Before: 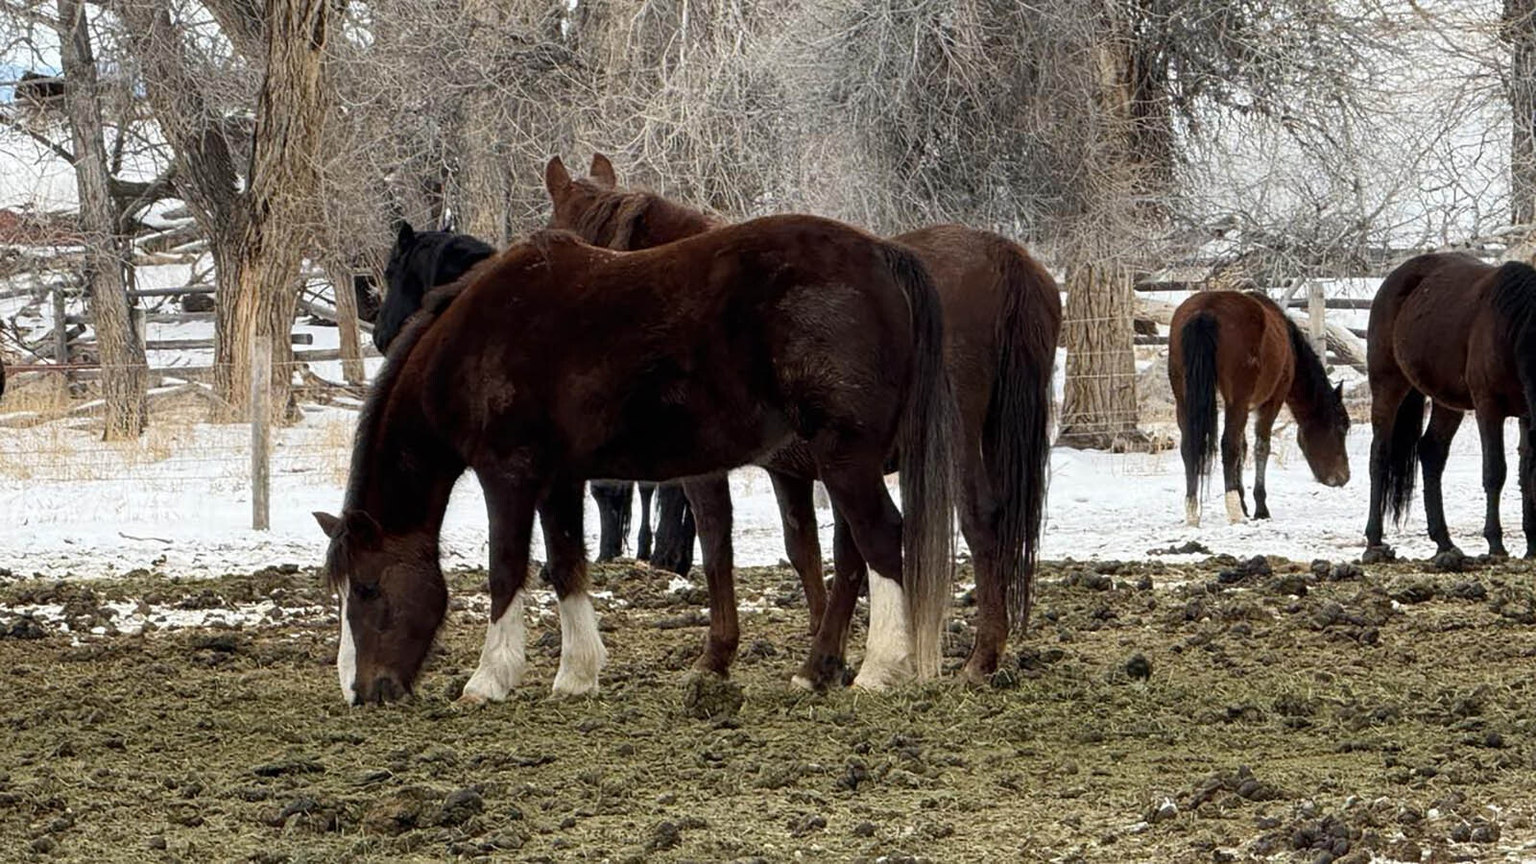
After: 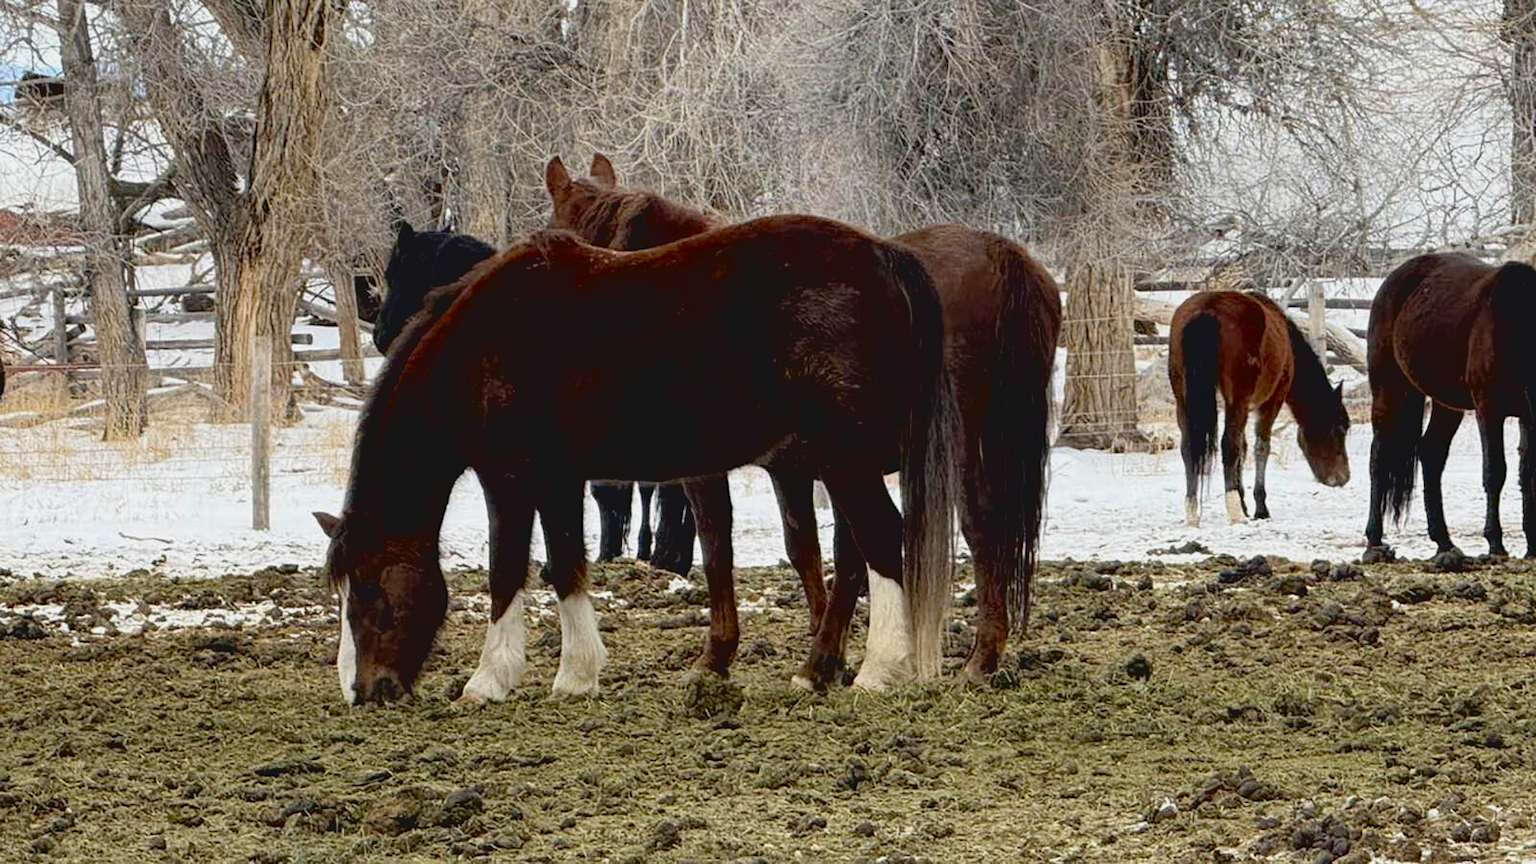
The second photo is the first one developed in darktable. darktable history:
exposure: black level correction 0.012, compensate highlight preservation false
contrast brightness saturation: contrast -0.098, brightness 0.051, saturation 0.08
